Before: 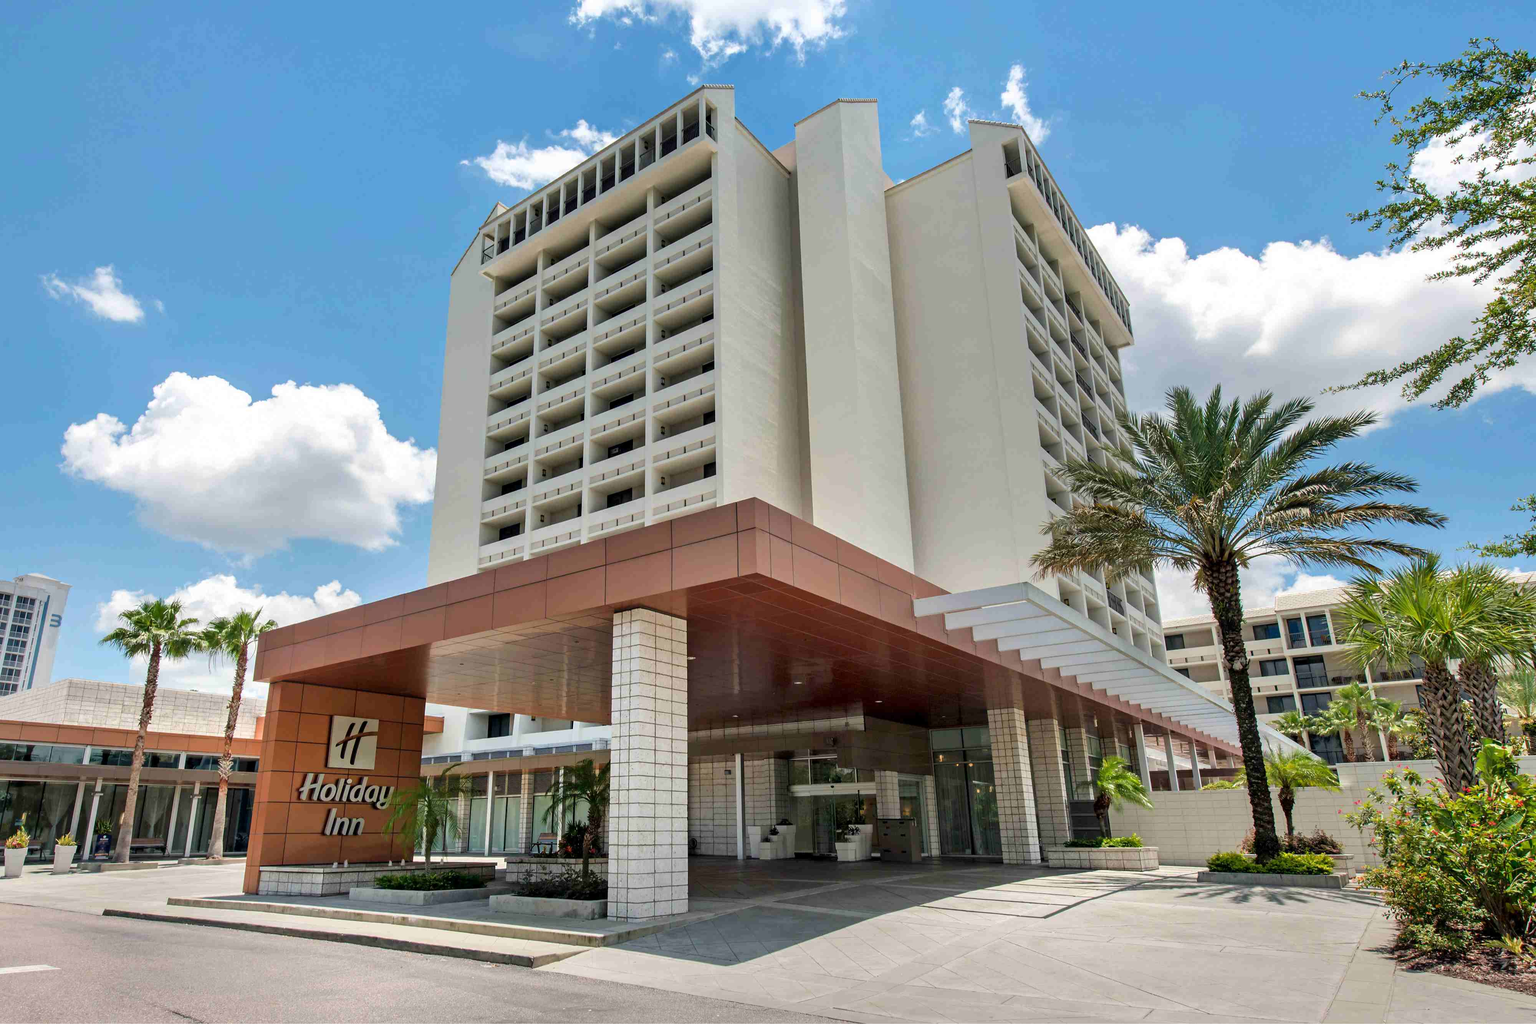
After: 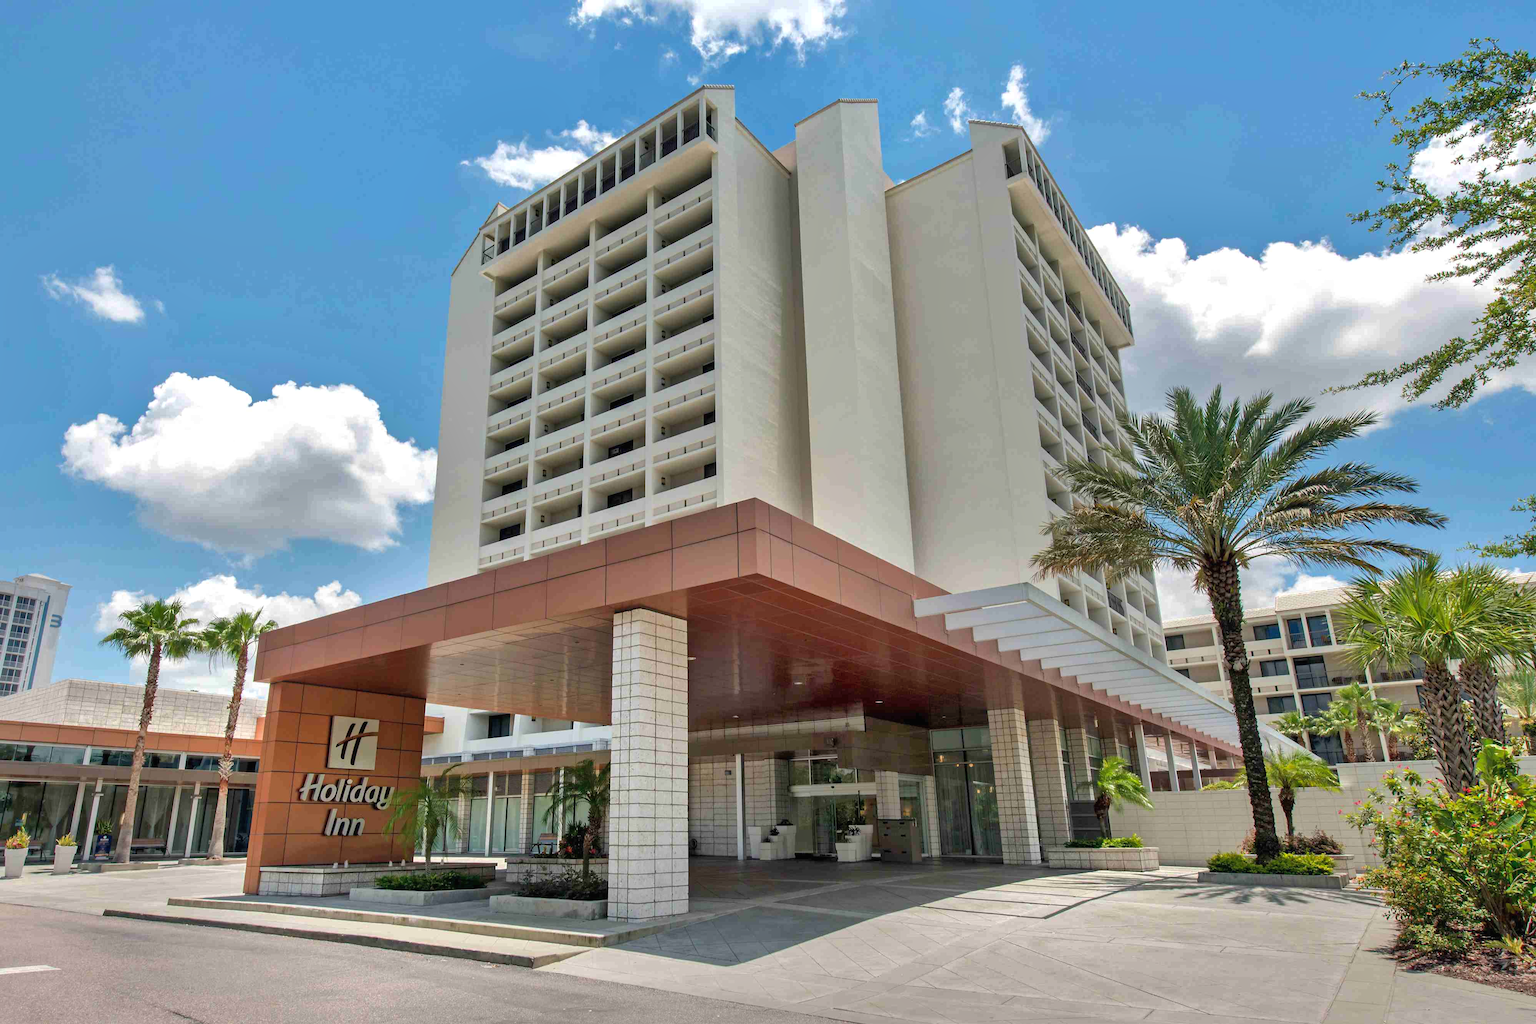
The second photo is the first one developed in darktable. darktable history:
exposure: black level correction -0.001, exposure 0.08 EV, compensate highlight preservation false
shadows and highlights: on, module defaults
